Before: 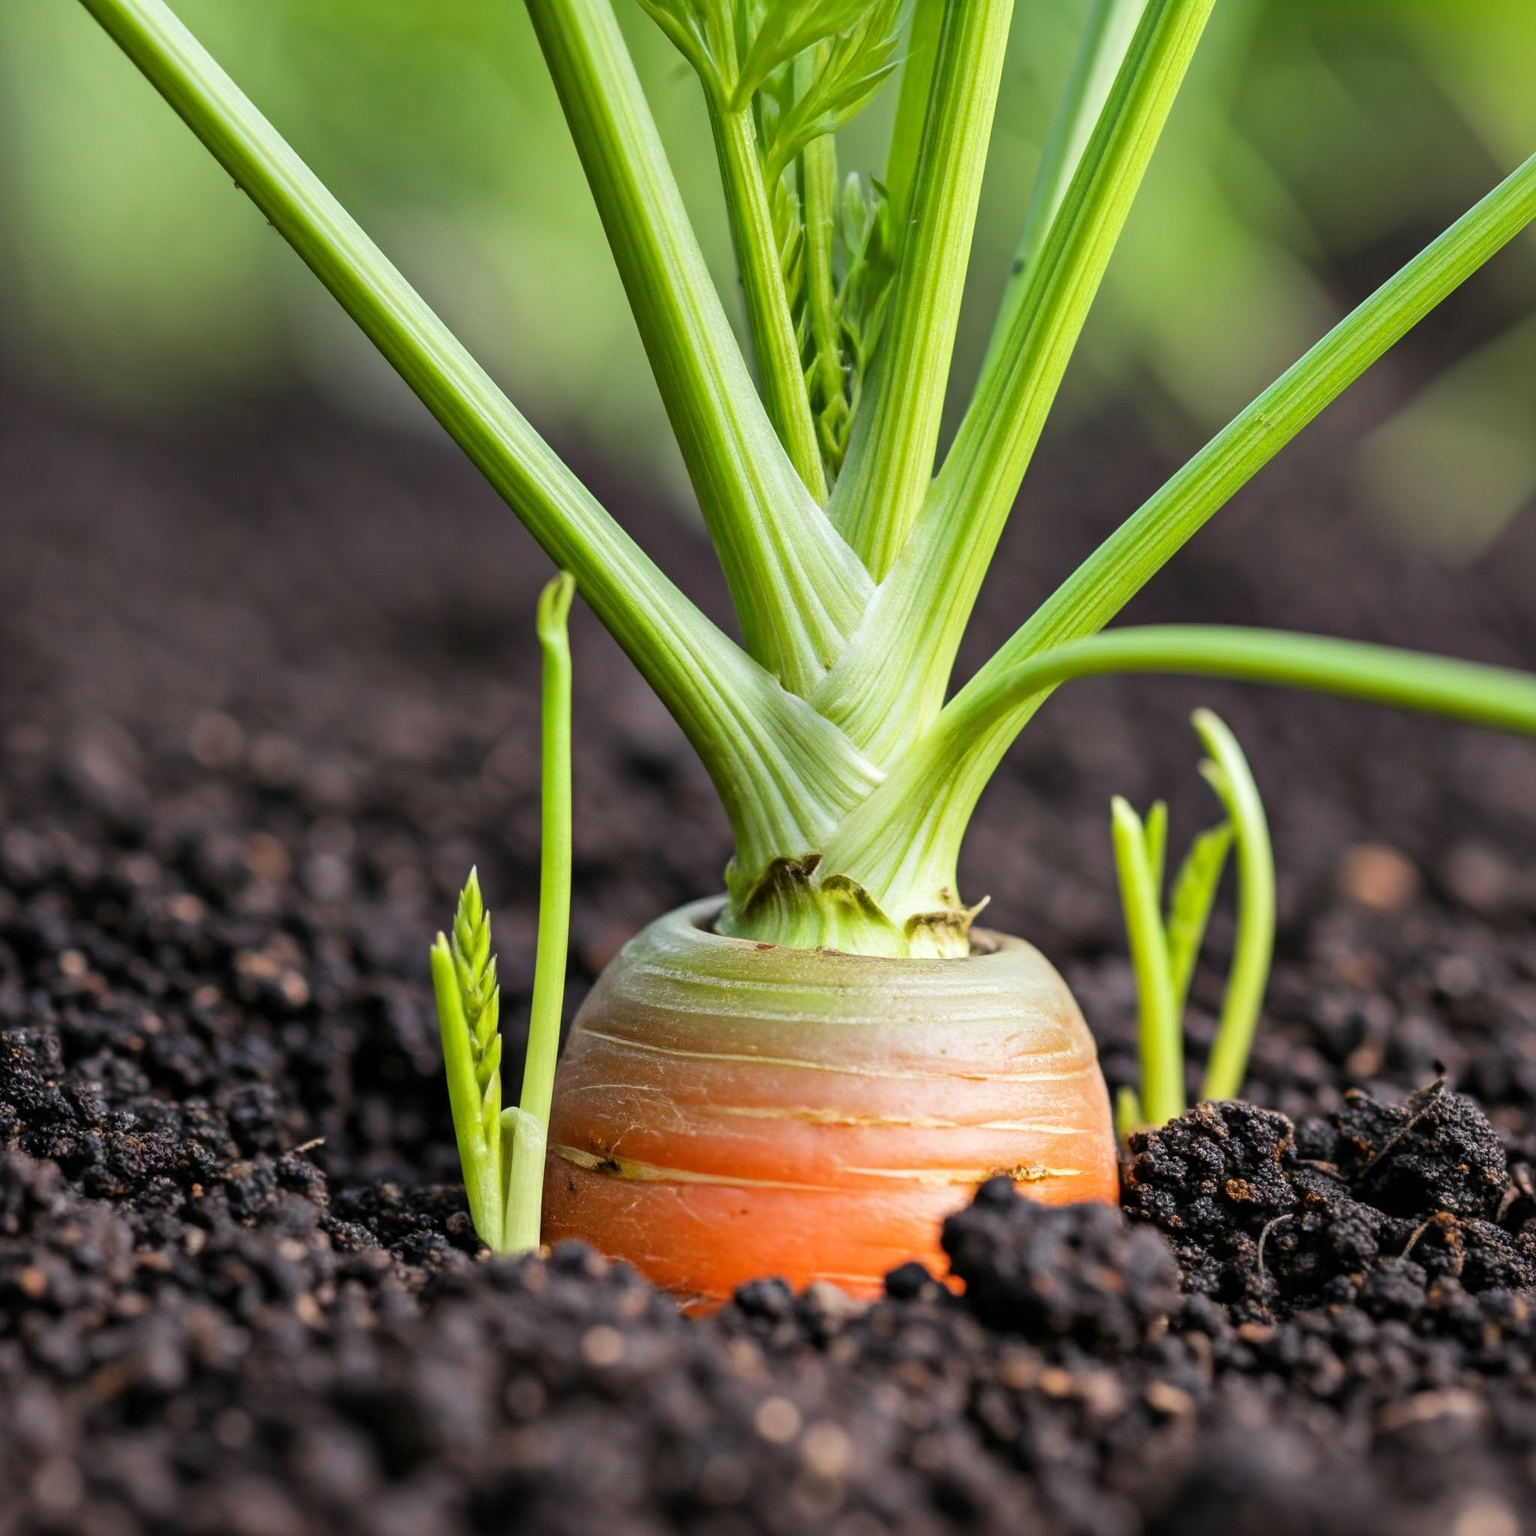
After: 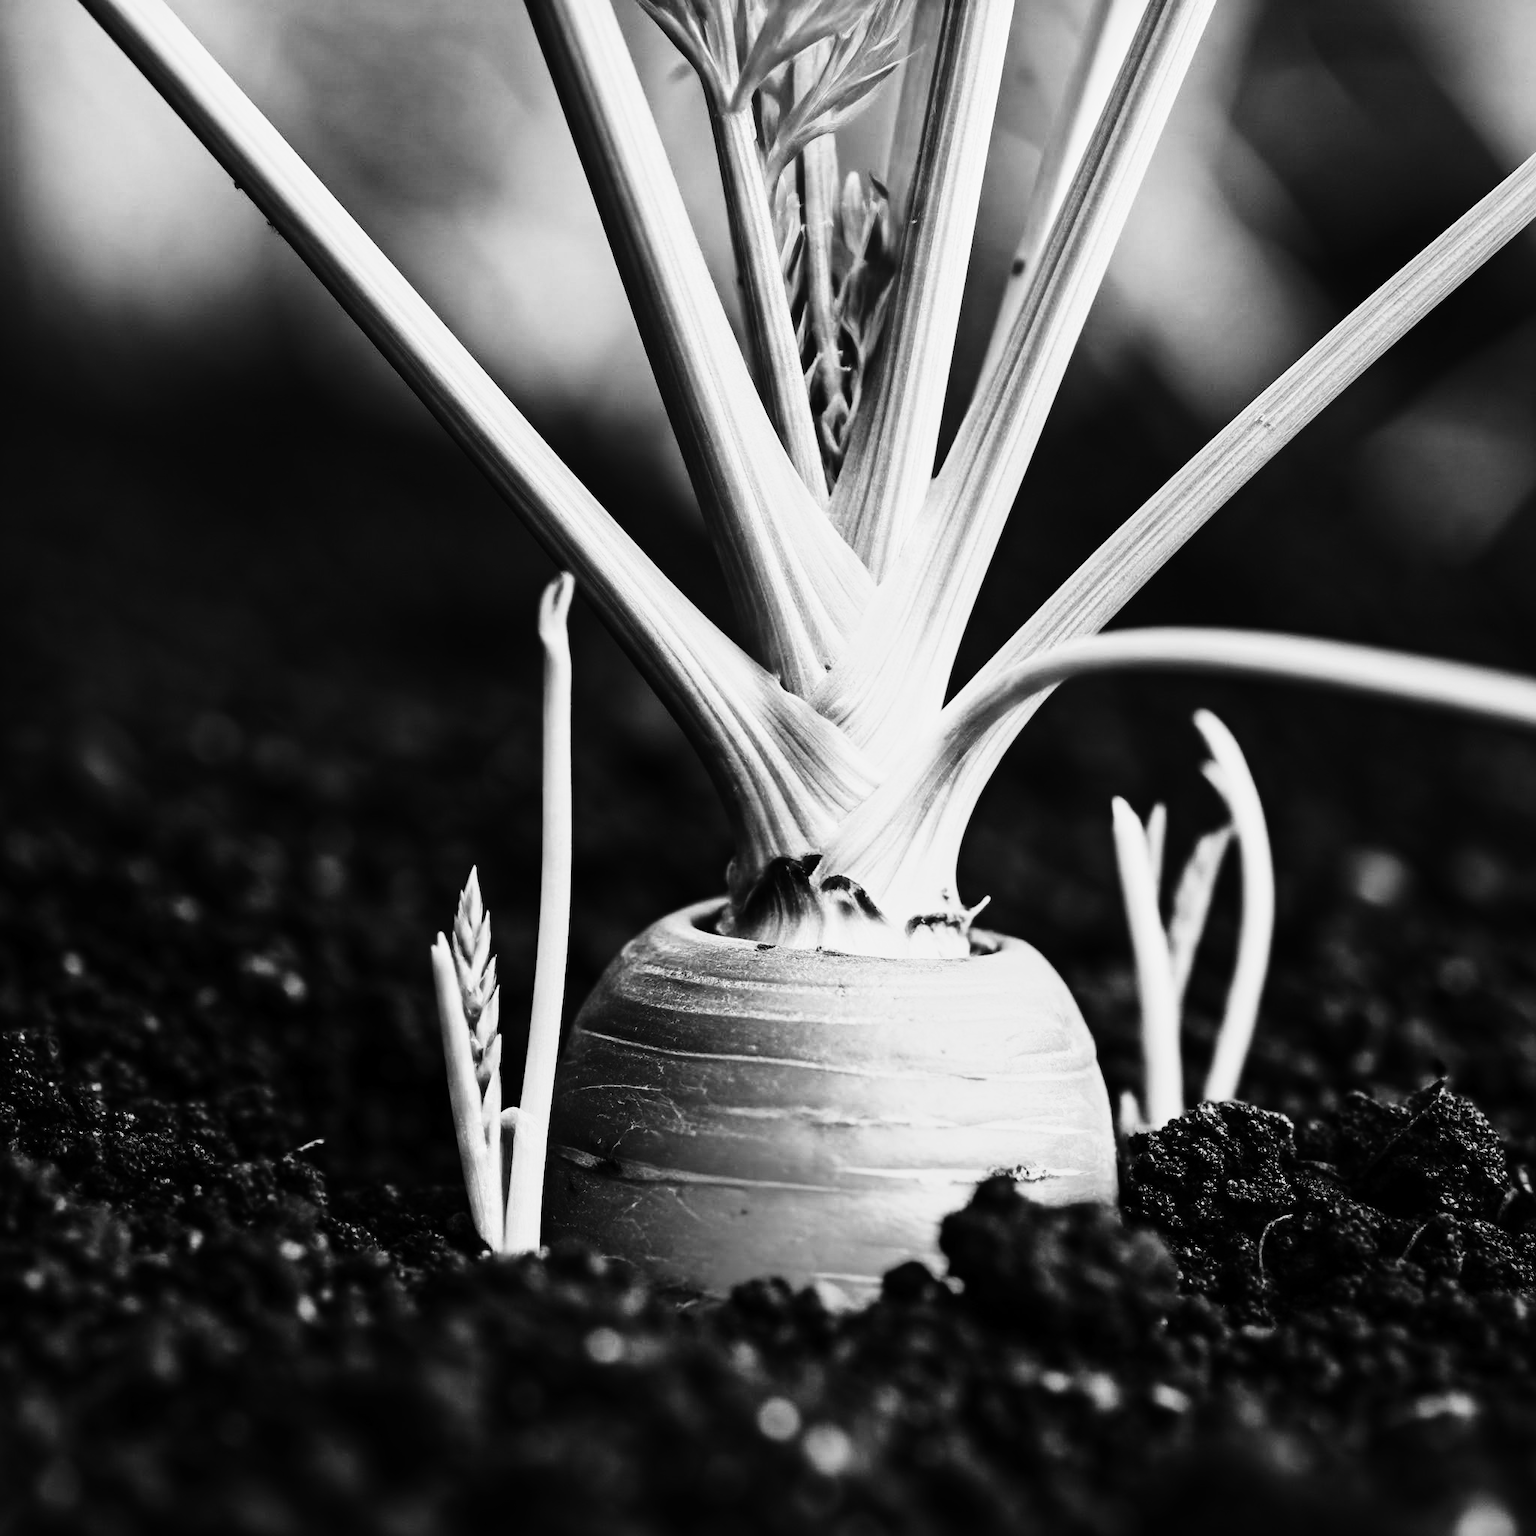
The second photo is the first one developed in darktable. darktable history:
monochrome: a -71.75, b 75.82
contrast brightness saturation: contrast 0.07, brightness -0.14, saturation 0.11
tone curve: curves: ch0 [(0, 0) (0.003, 0.006) (0.011, 0.008) (0.025, 0.011) (0.044, 0.015) (0.069, 0.019) (0.1, 0.023) (0.136, 0.03) (0.177, 0.042) (0.224, 0.065) (0.277, 0.103) (0.335, 0.177) (0.399, 0.294) (0.468, 0.463) (0.543, 0.639) (0.623, 0.805) (0.709, 0.909) (0.801, 0.967) (0.898, 0.989) (1, 1)], preserve colors none
